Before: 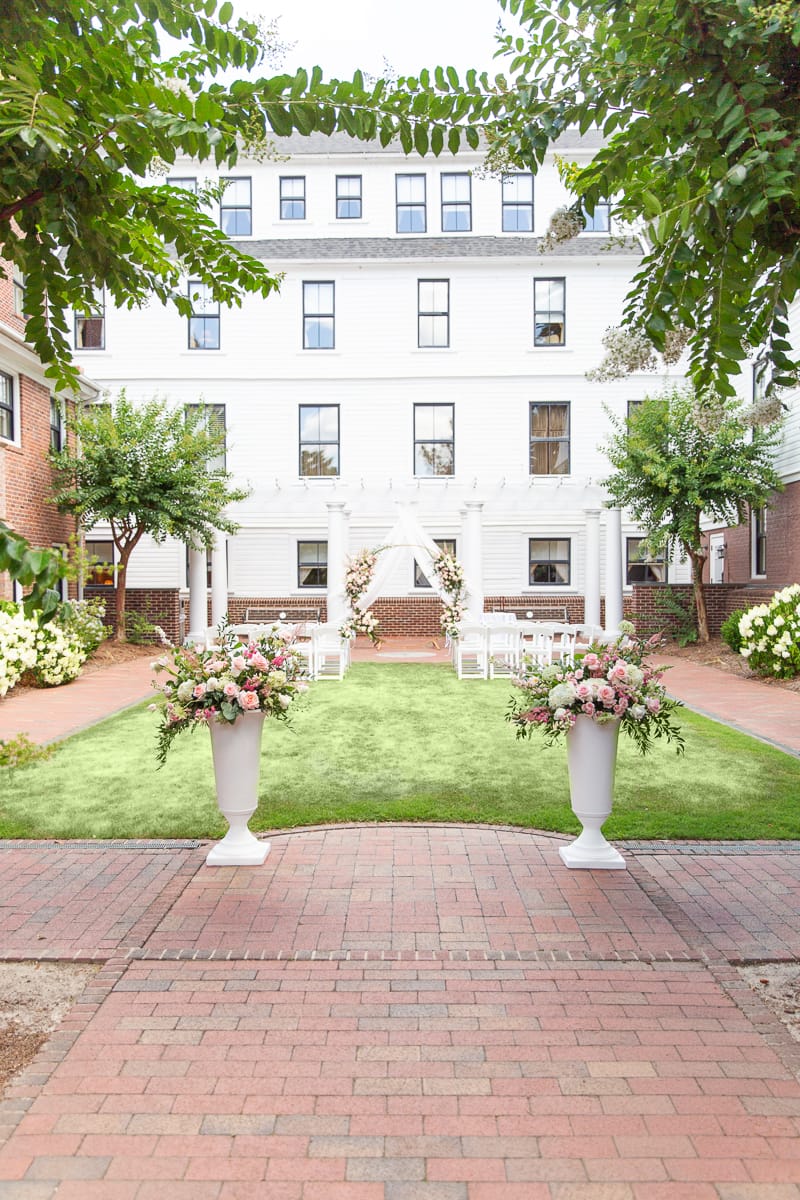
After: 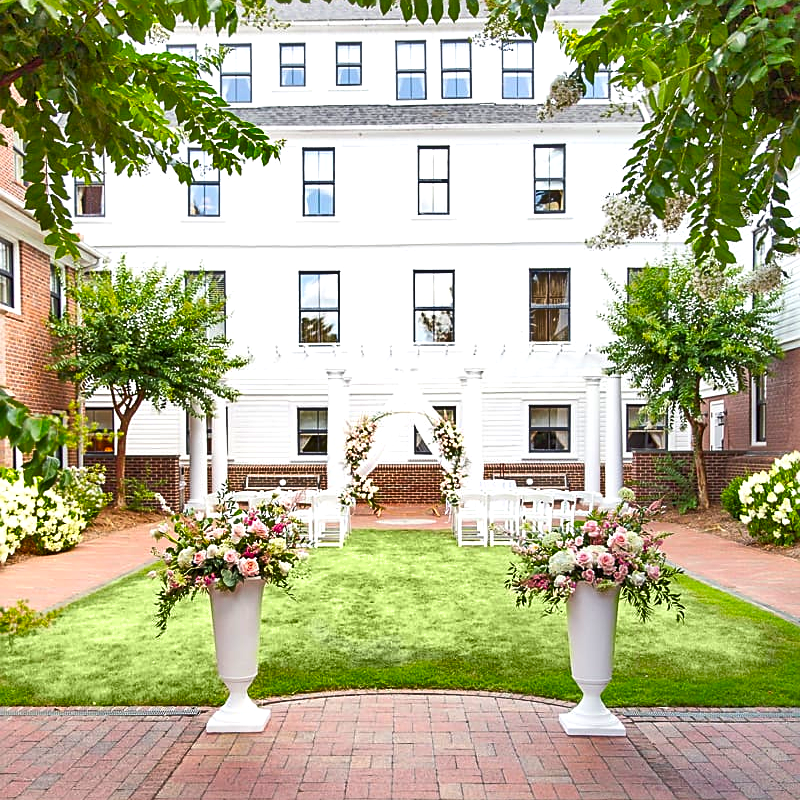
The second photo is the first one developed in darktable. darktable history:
shadows and highlights: shadows 43.71, white point adjustment -1.46, soften with gaussian
exposure: exposure 0.258 EV, compensate highlight preservation false
sharpen: on, module defaults
color balance rgb: perceptual saturation grading › global saturation 20%, global vibrance 20%
crop: top 11.166%, bottom 22.168%
